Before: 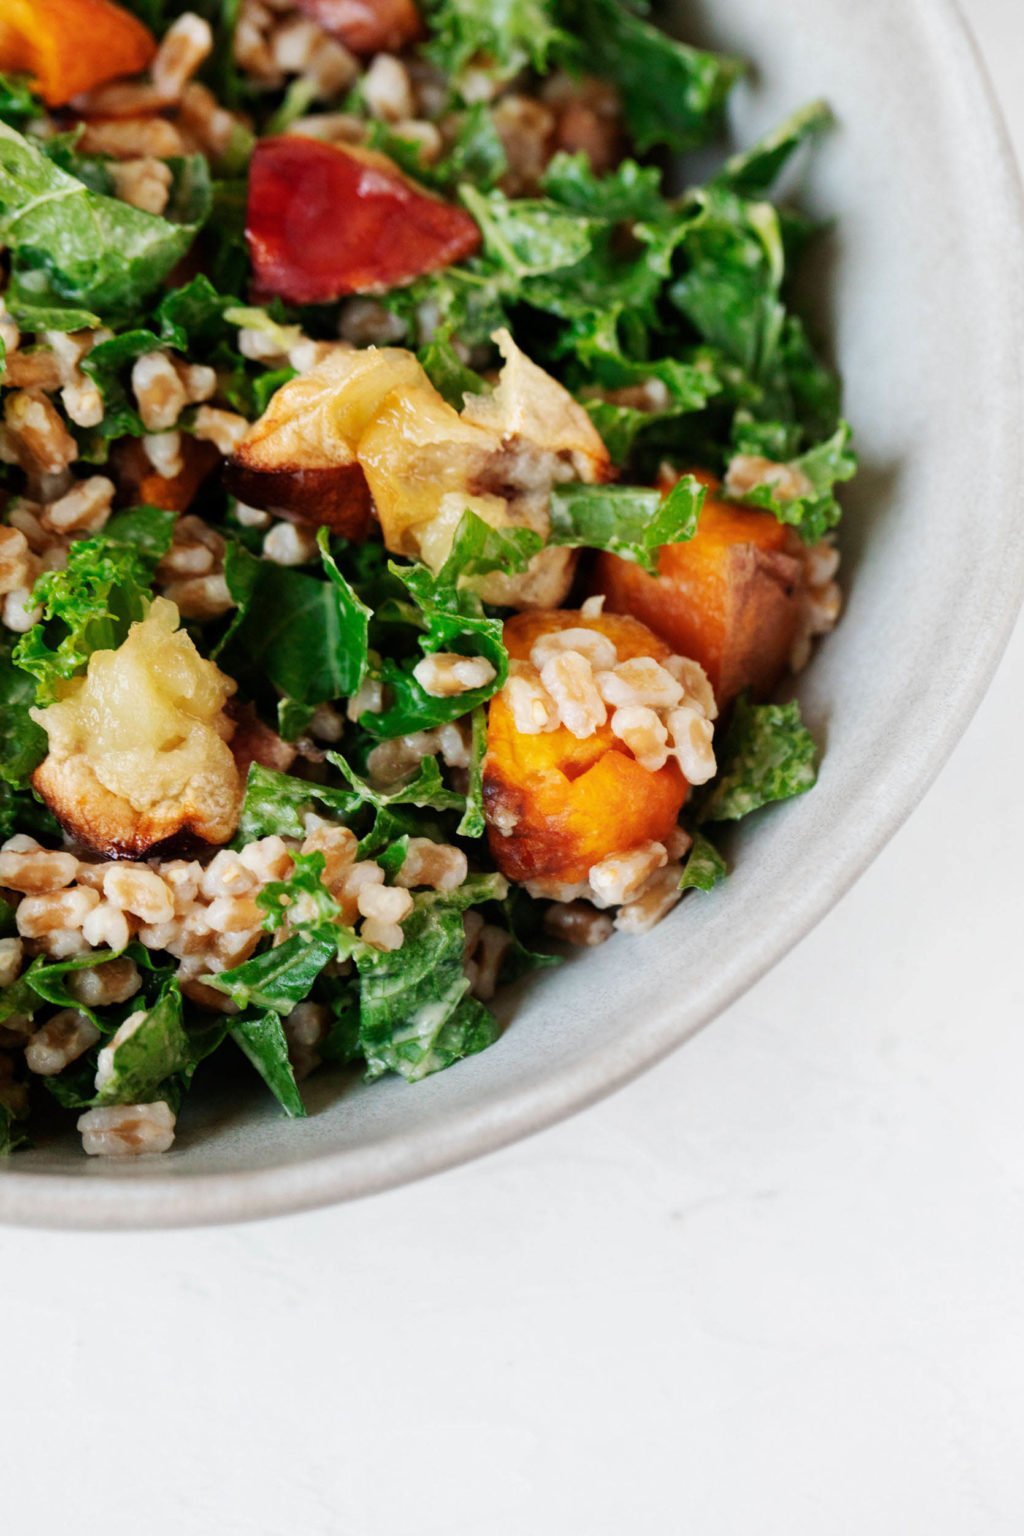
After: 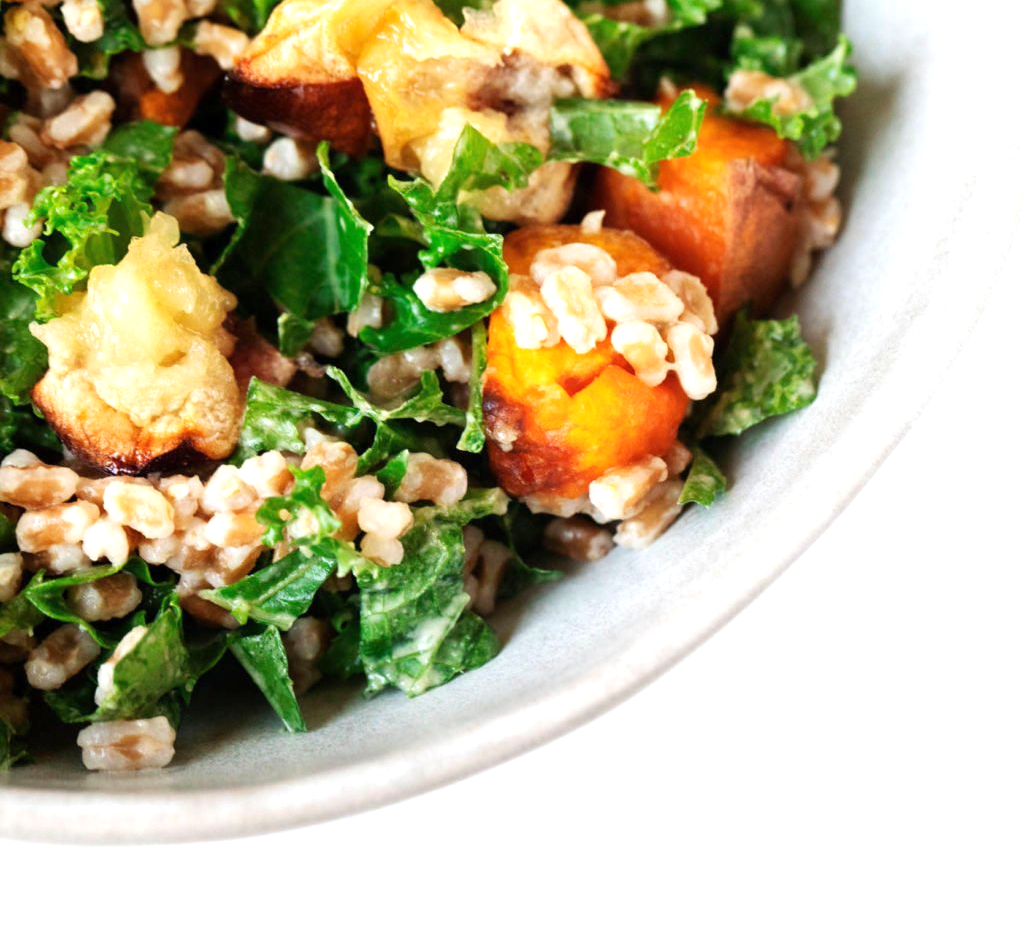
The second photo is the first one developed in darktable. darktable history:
crop and rotate: top 25.126%, bottom 13.985%
exposure: exposure 0.635 EV, compensate exposure bias true, compensate highlight preservation false
